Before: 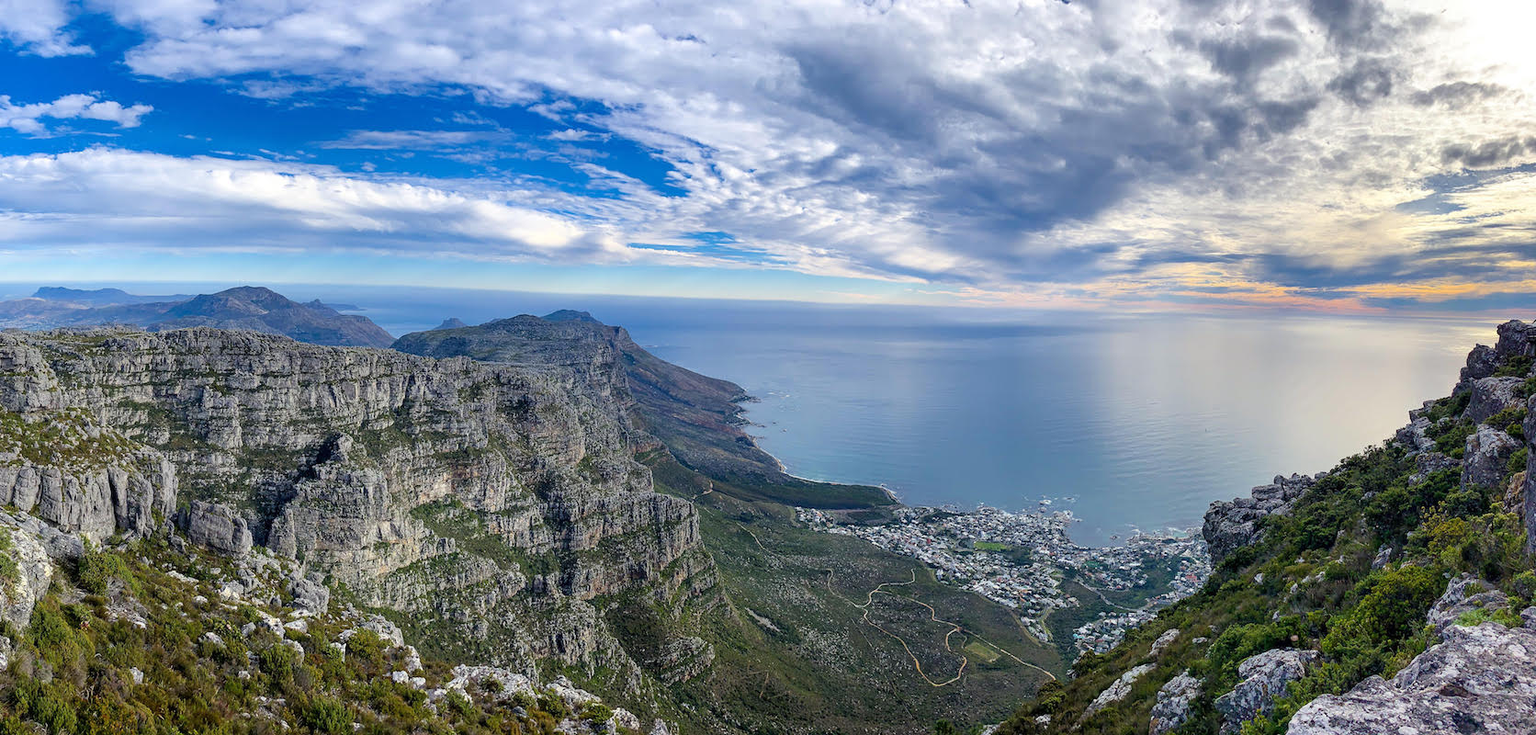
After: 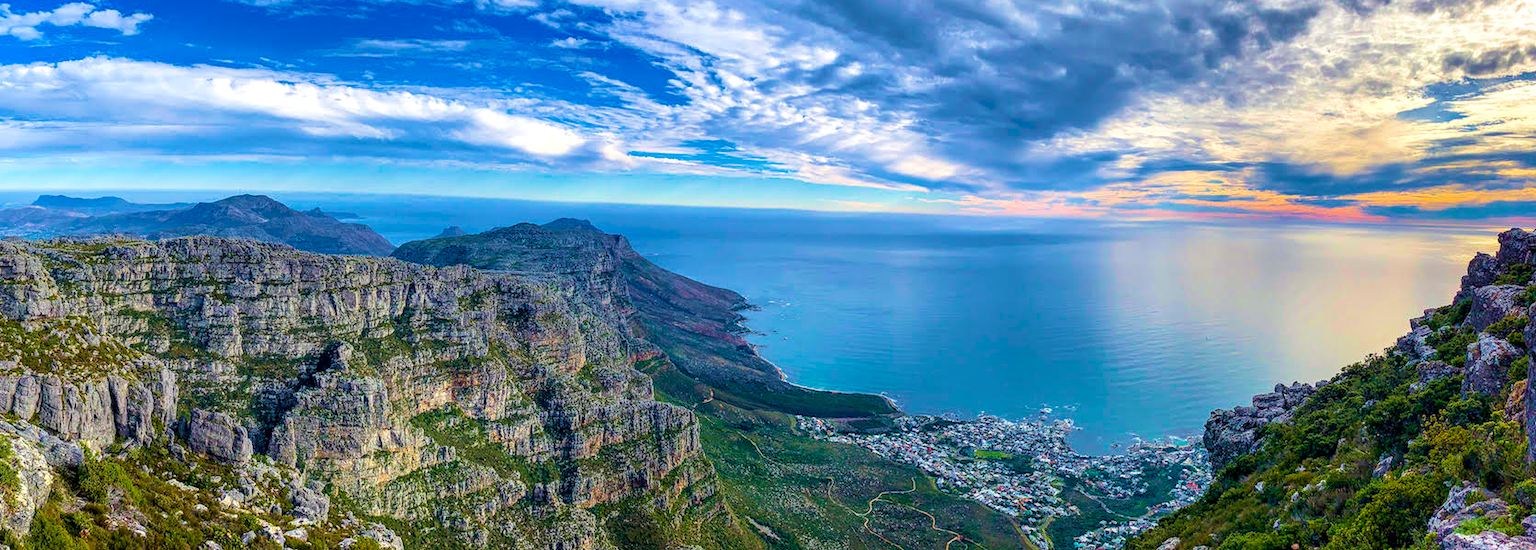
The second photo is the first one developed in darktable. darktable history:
crop and rotate: top 12.5%, bottom 12.5%
local contrast: on, module defaults
color balance rgb: perceptual saturation grading › global saturation 20%, global vibrance 20%
velvia: strength 75%
